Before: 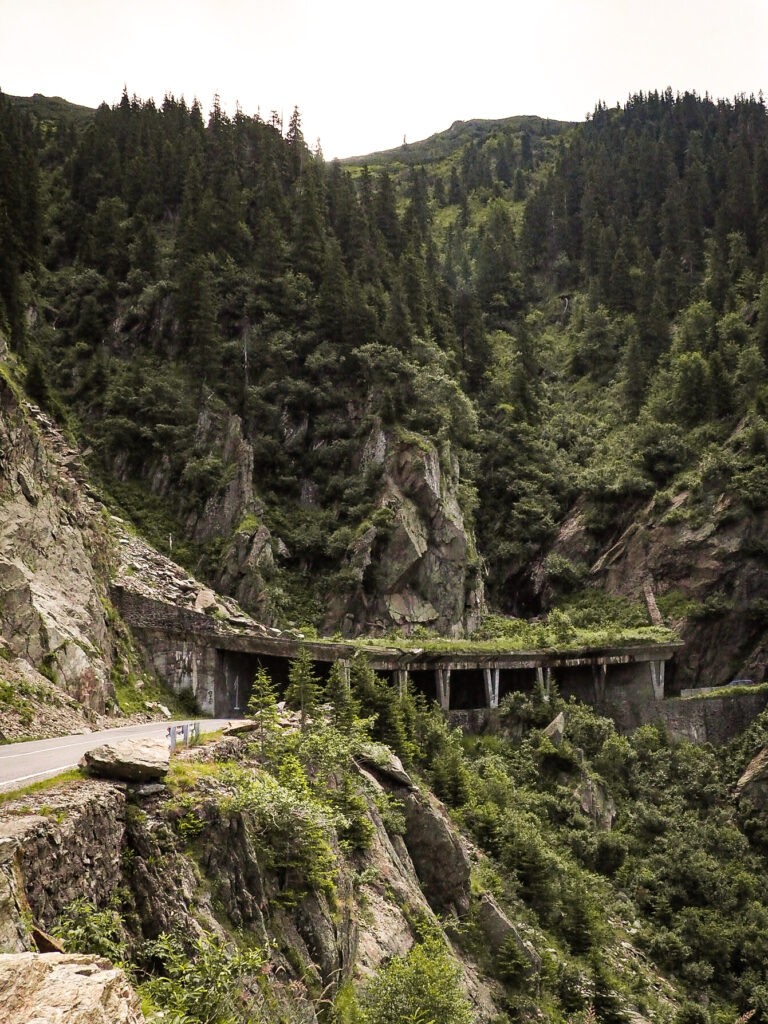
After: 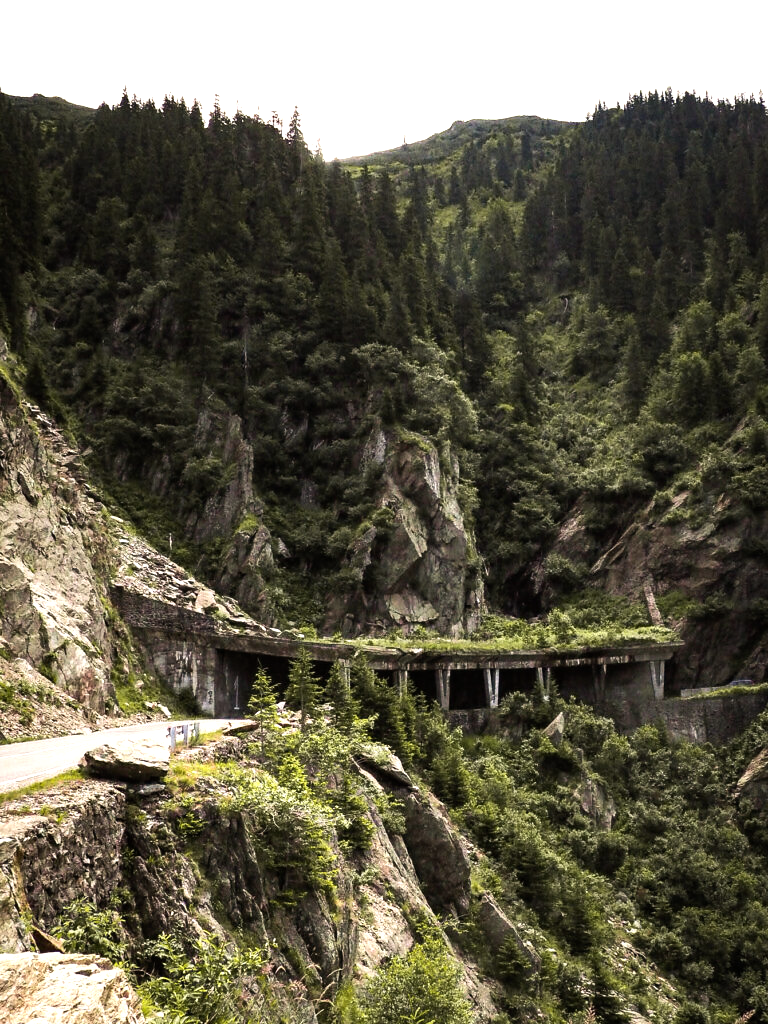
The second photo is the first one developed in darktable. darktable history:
tone equalizer: -8 EV -0.74 EV, -7 EV -0.705 EV, -6 EV -0.622 EV, -5 EV -0.362 EV, -3 EV 0.404 EV, -2 EV 0.6 EV, -1 EV 0.699 EV, +0 EV 0.779 EV, edges refinement/feathering 500, mask exposure compensation -1.57 EV, preserve details guided filter
